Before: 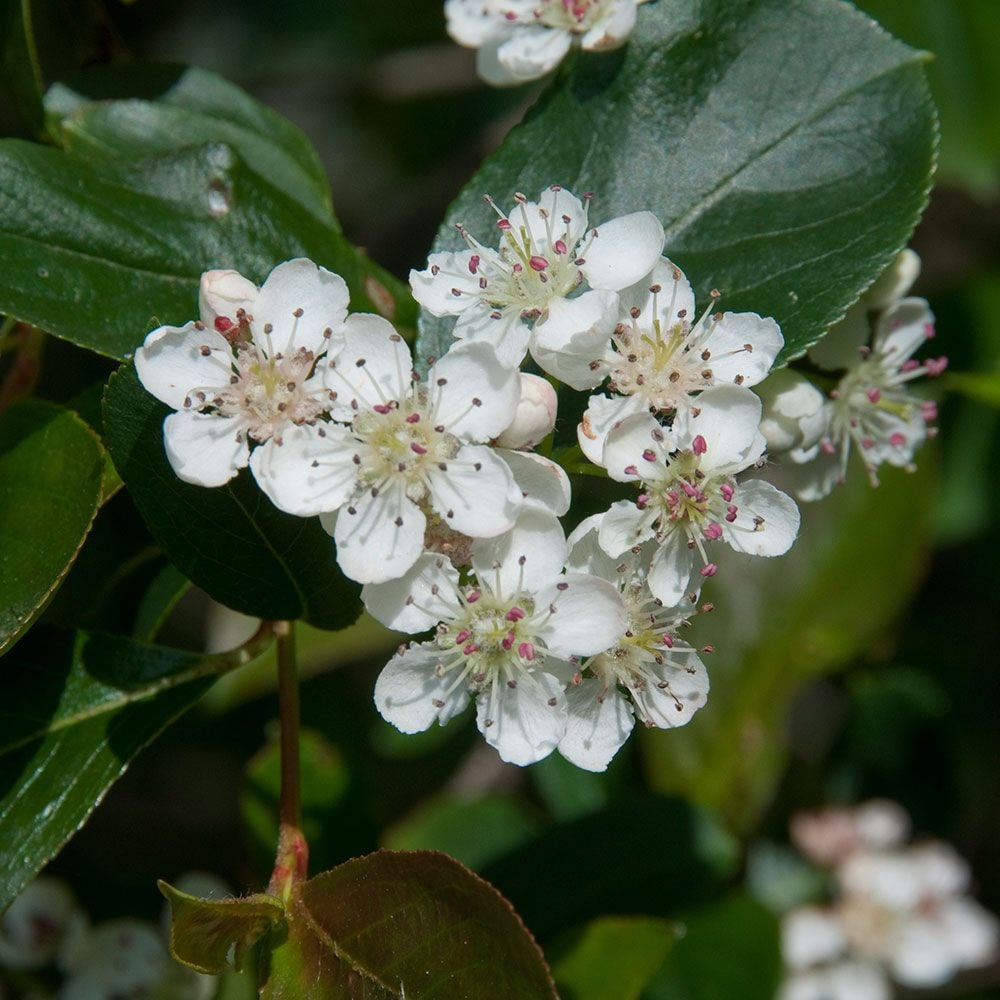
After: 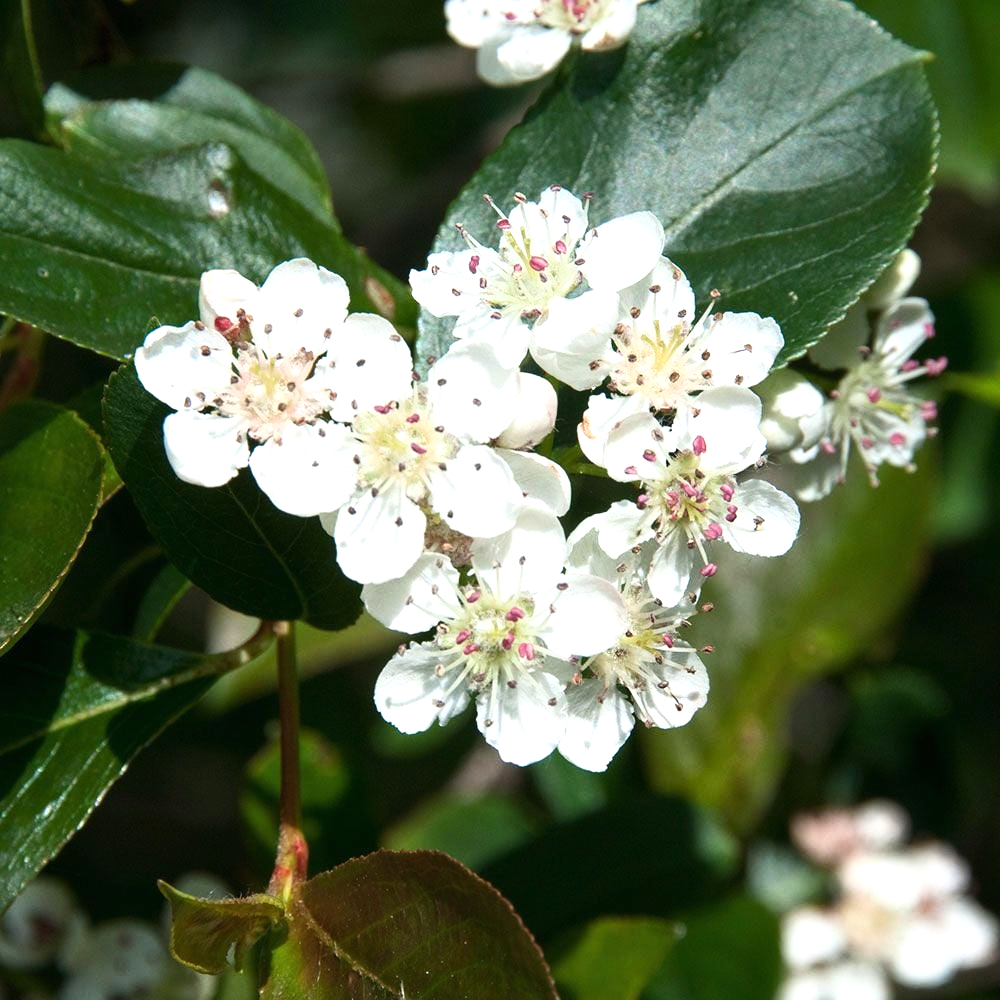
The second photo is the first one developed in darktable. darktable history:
shadows and highlights: shadows 1.2, highlights 38.03
exposure: black level correction 0, exposure 0.695 EV, compensate highlight preservation false
tone equalizer: -8 EV -0.389 EV, -7 EV -0.424 EV, -6 EV -0.345 EV, -5 EV -0.228 EV, -3 EV 0.238 EV, -2 EV 0.313 EV, -1 EV 0.378 EV, +0 EV 0.442 EV, edges refinement/feathering 500, mask exposure compensation -1.57 EV, preserve details no
